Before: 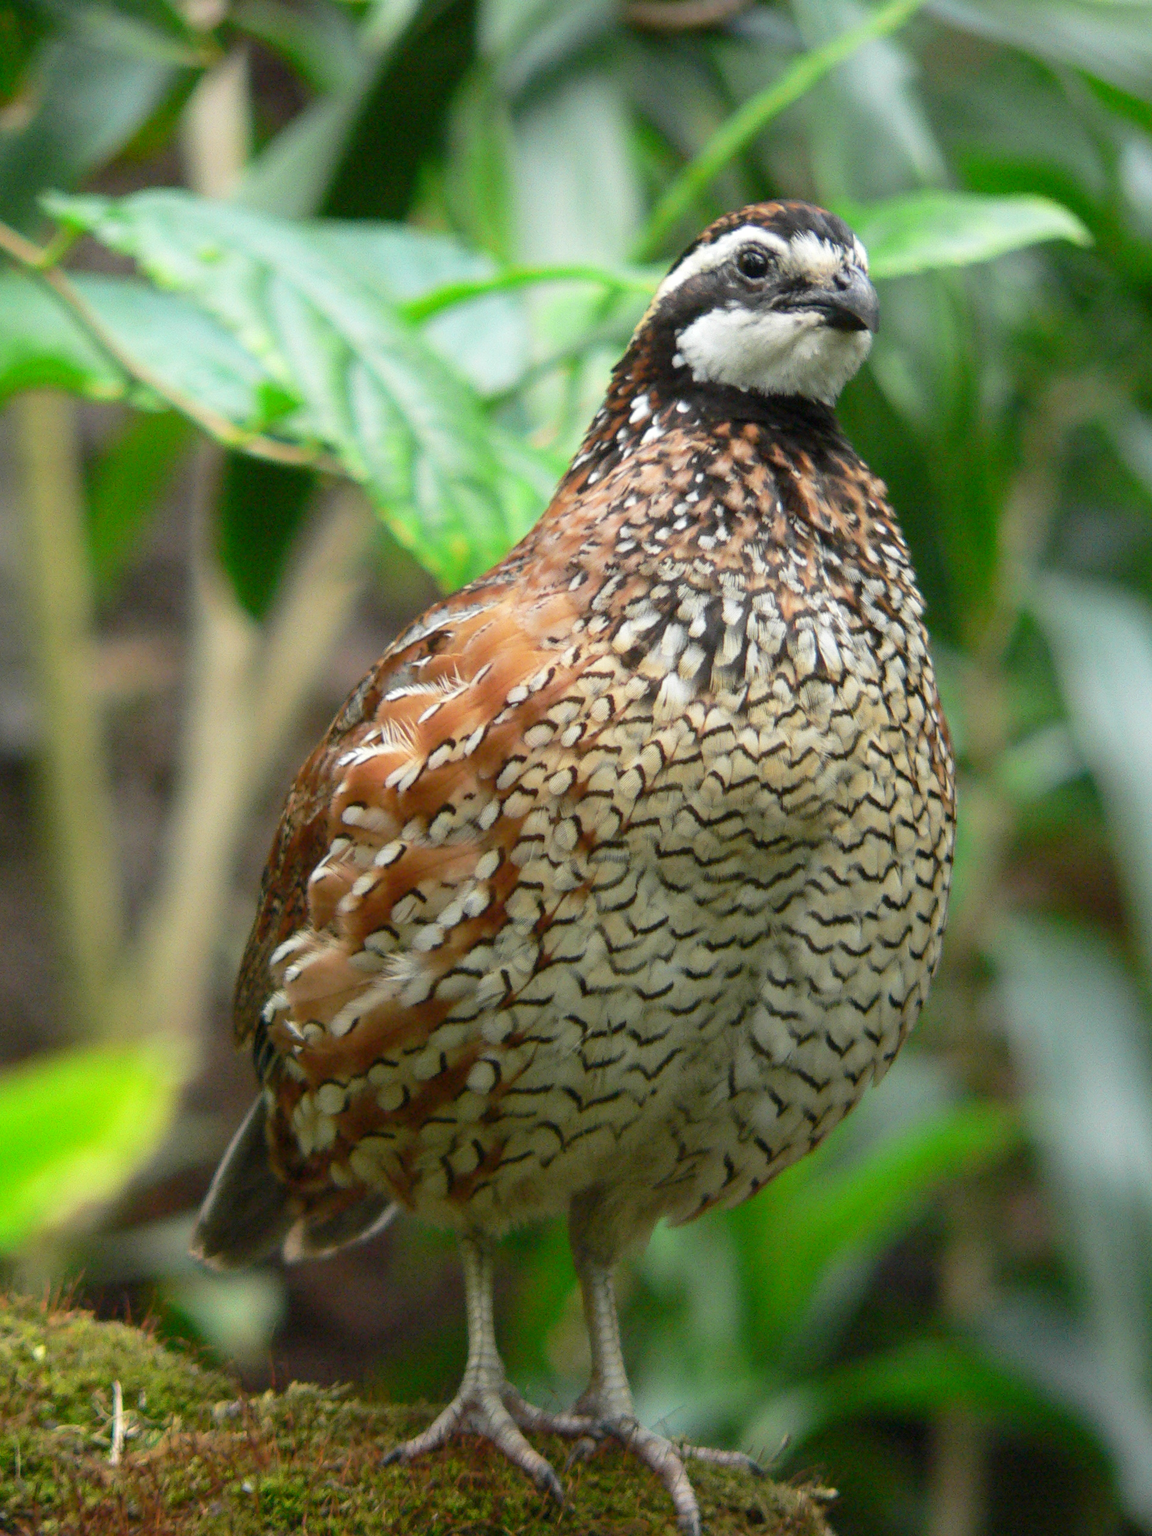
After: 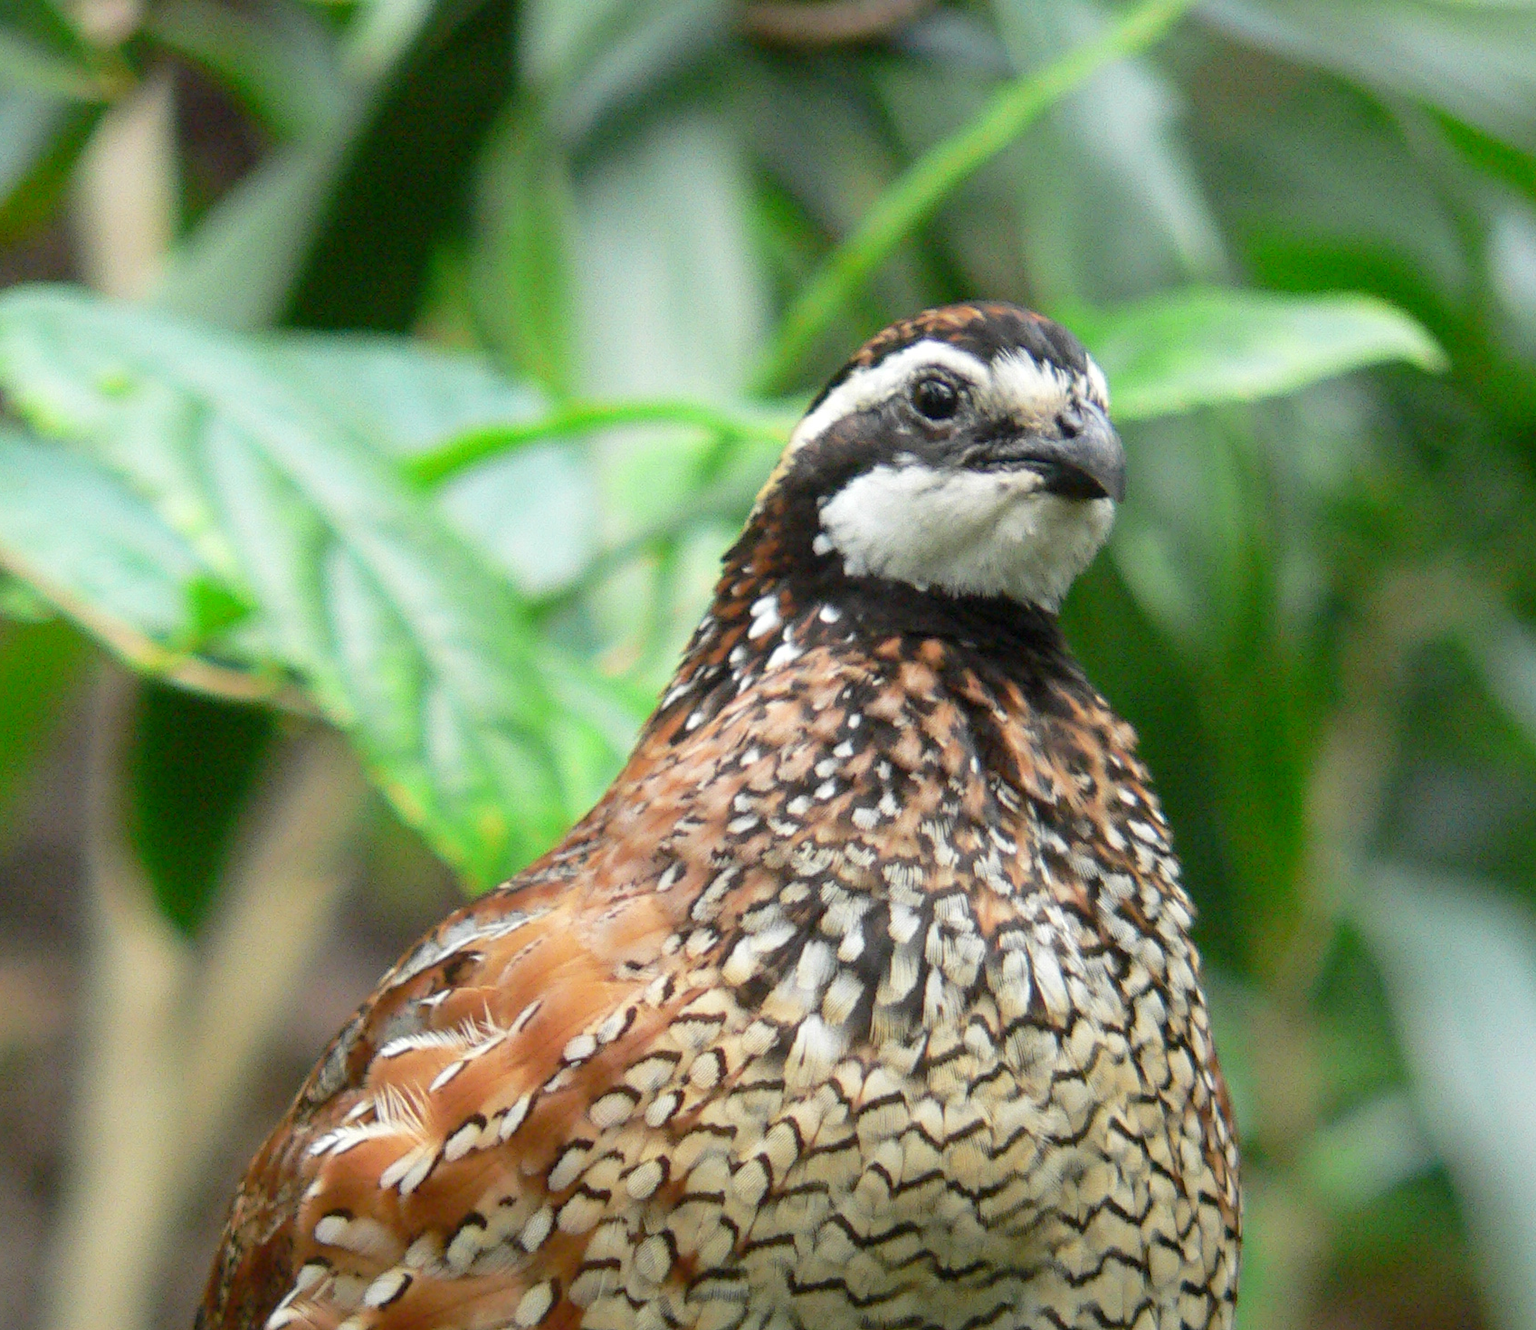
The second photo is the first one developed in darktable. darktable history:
crop and rotate: left 11.587%, bottom 42.562%
